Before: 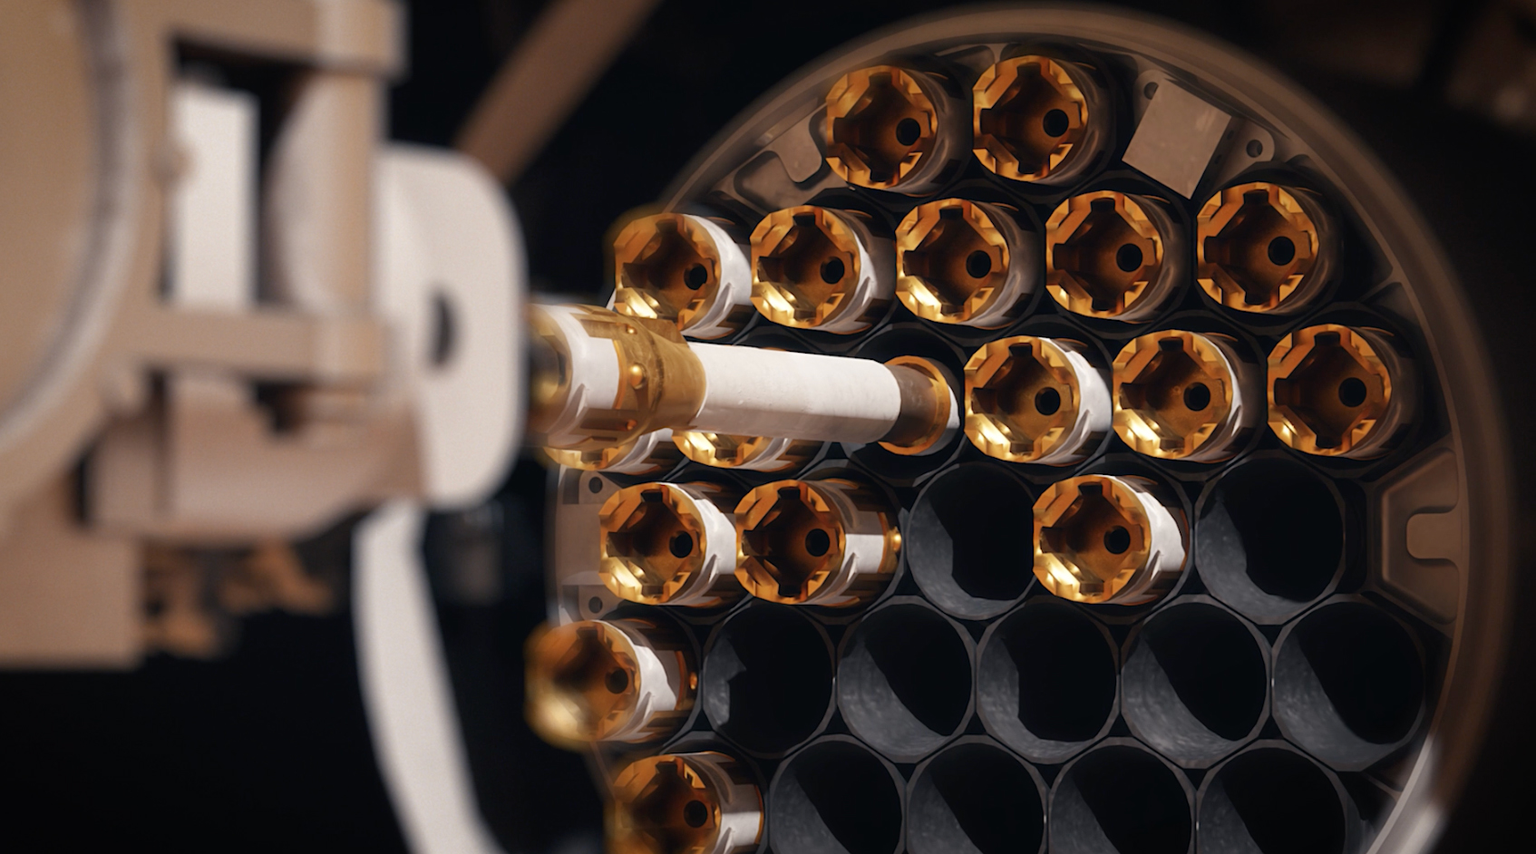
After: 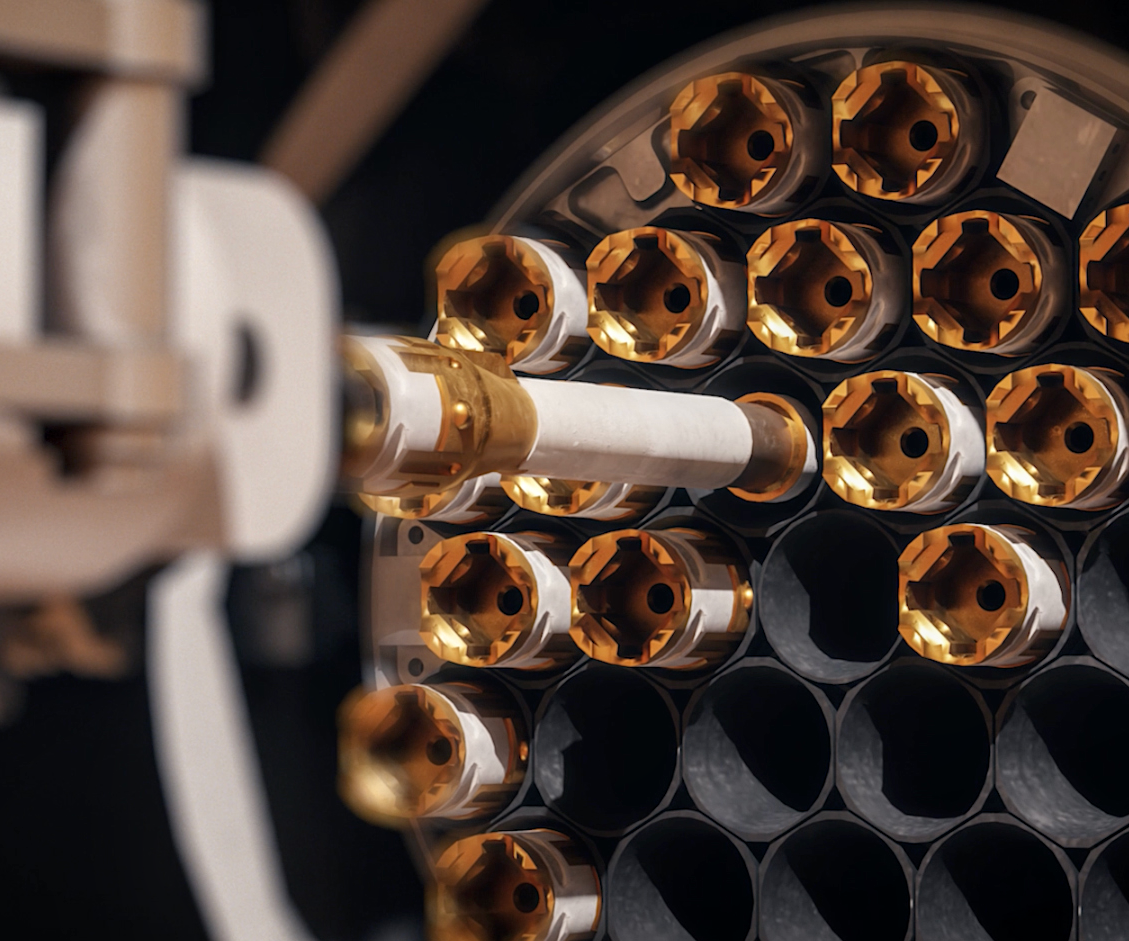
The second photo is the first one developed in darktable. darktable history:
white balance: emerald 1
local contrast: on, module defaults
crop and rotate: left 14.292%, right 19.041%
